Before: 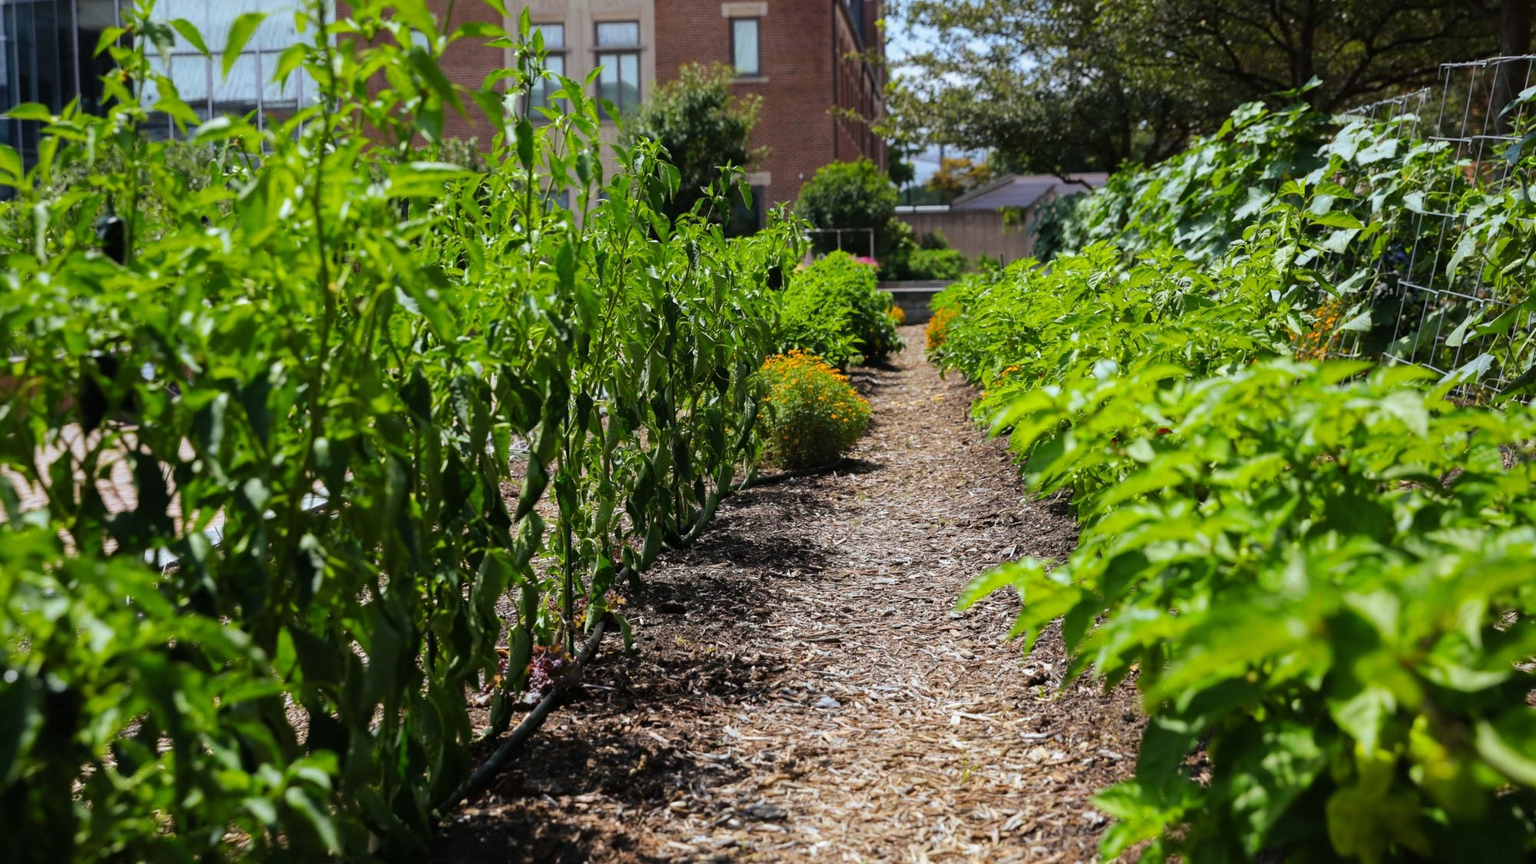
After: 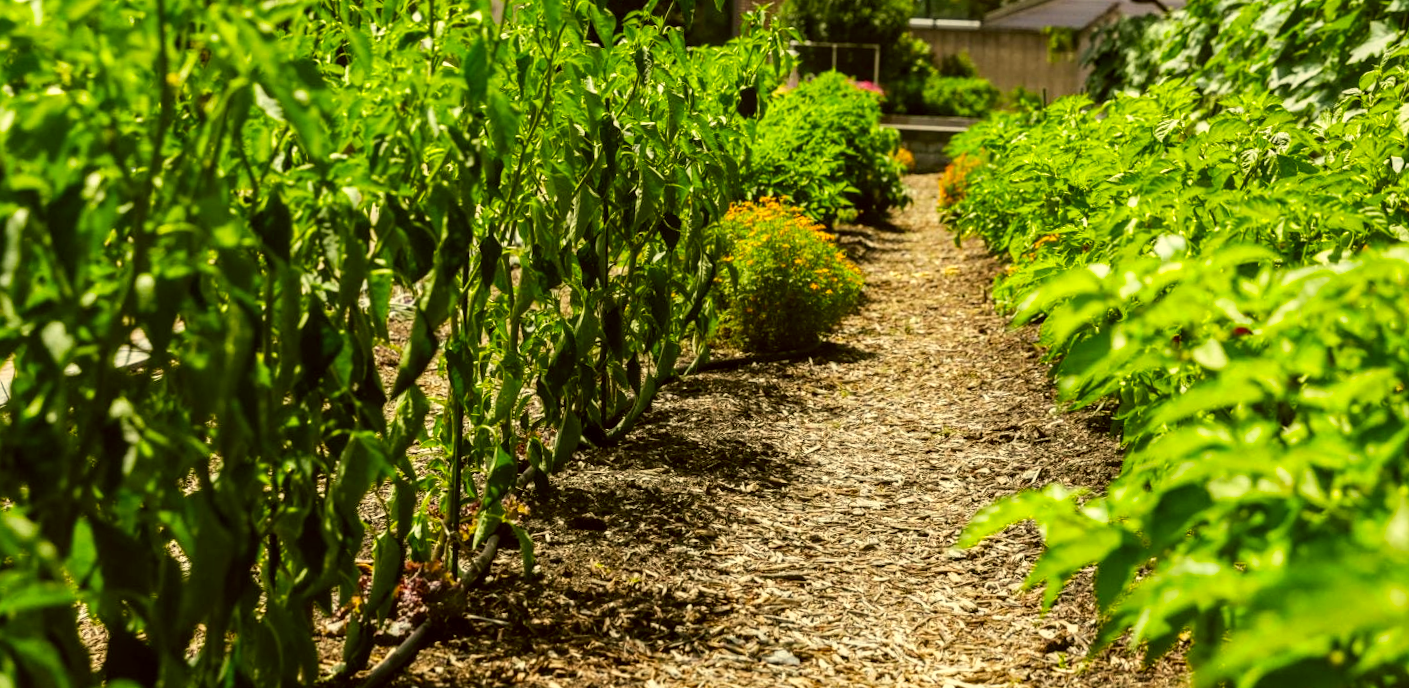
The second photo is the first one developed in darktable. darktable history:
crop and rotate: angle -3.44°, left 9.843%, top 20.454%, right 12.324%, bottom 11.921%
tone curve: curves: ch0 [(0, 0) (0.051, 0.047) (0.102, 0.099) (0.236, 0.249) (0.429, 0.473) (0.67, 0.755) (0.875, 0.948) (1, 0.985)]; ch1 [(0, 0) (0.339, 0.298) (0.402, 0.363) (0.453, 0.413) (0.485, 0.469) (0.494, 0.493) (0.504, 0.502) (0.515, 0.526) (0.563, 0.591) (0.597, 0.639) (0.834, 0.888) (1, 1)]; ch2 [(0, 0) (0.362, 0.353) (0.425, 0.439) (0.501, 0.501) (0.537, 0.538) (0.58, 0.59) (0.642, 0.669) (0.773, 0.856) (1, 1)], preserve colors none
local contrast: on, module defaults
color correction: highlights a* 0.174, highlights b* 29.56, shadows a* -0.208, shadows b* 21.05
